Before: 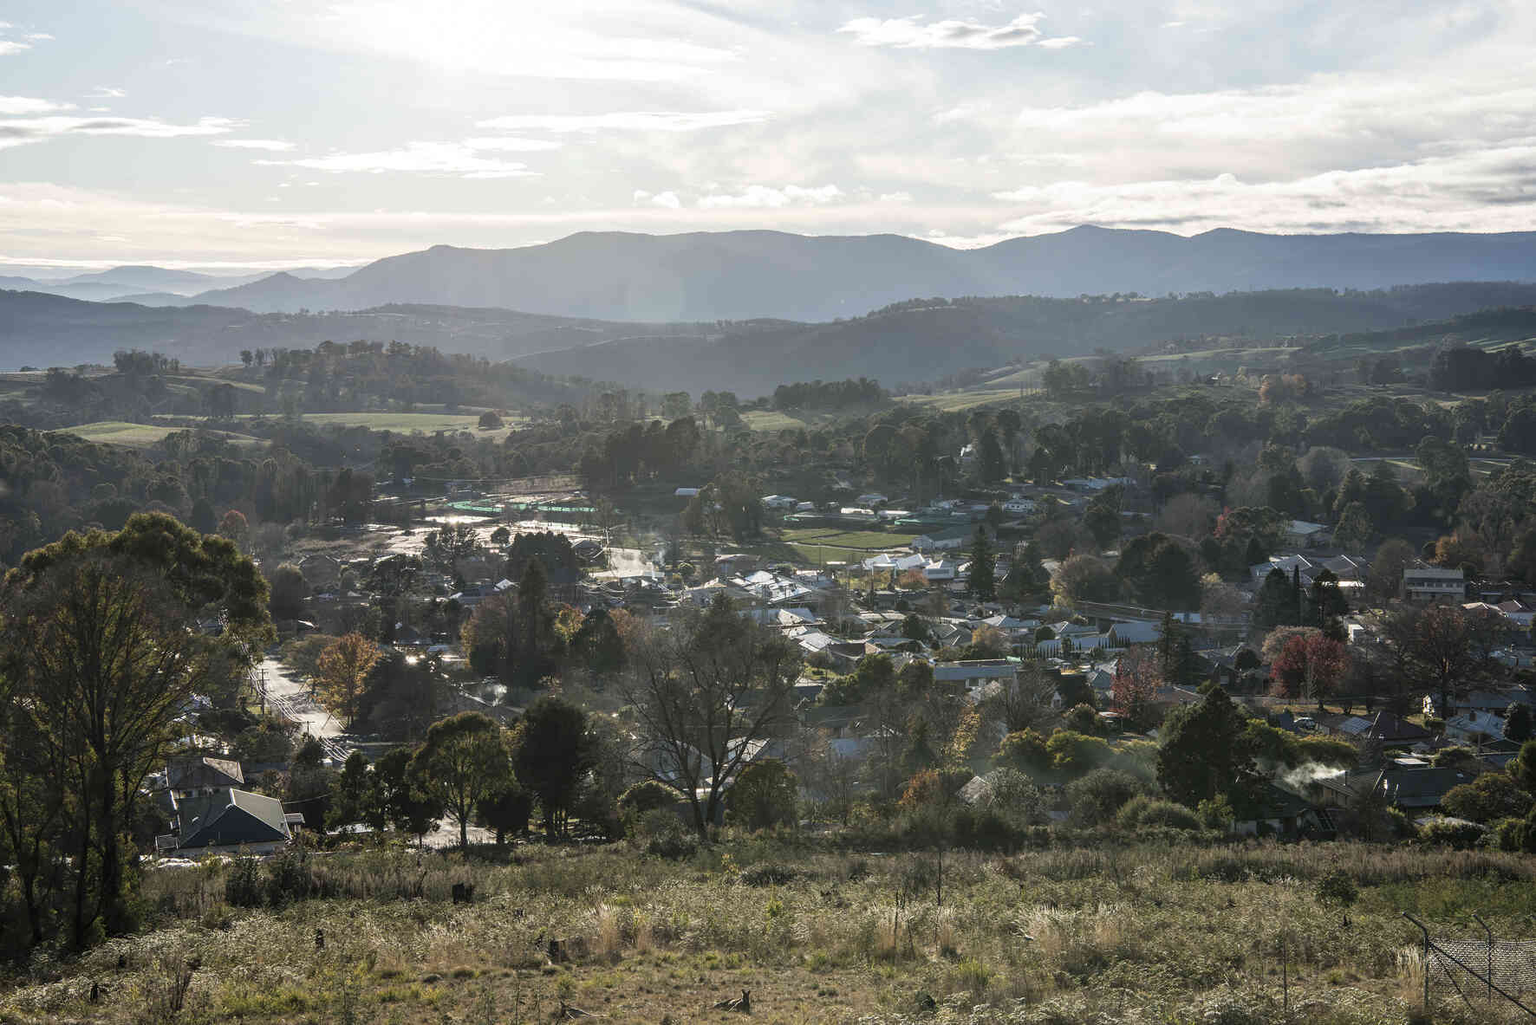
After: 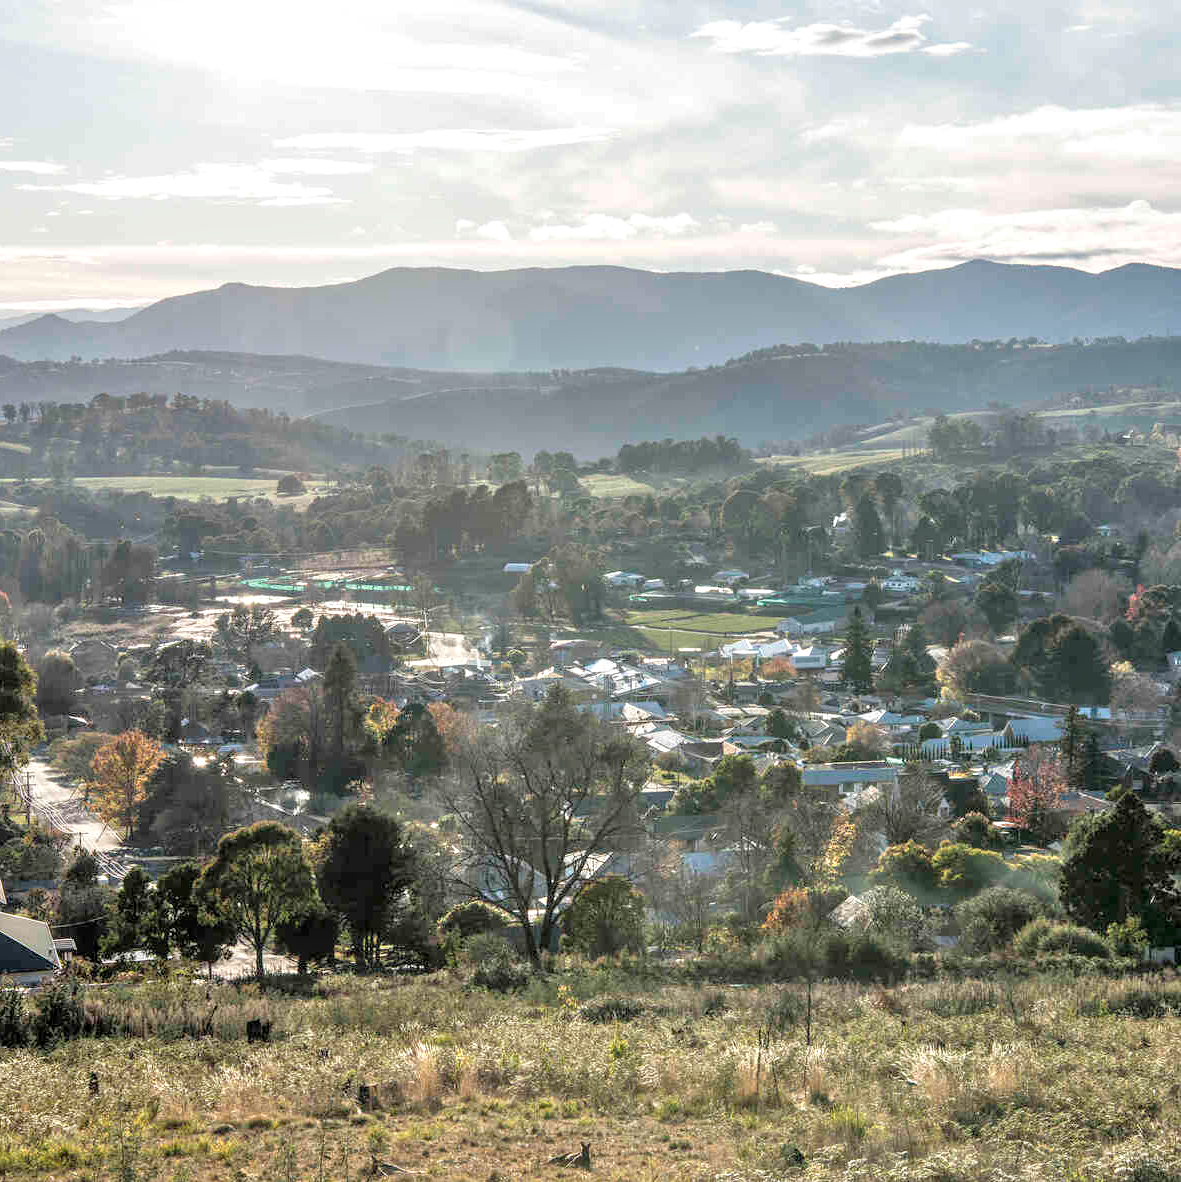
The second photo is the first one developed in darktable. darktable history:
tone equalizer: -7 EV 0.15 EV, -6 EV 0.6 EV, -5 EV 1.15 EV, -4 EV 1.33 EV, -3 EV 1.15 EV, -2 EV 0.6 EV, -1 EV 0.15 EV, mask exposure compensation -0.5 EV
local contrast: on, module defaults
crop and rotate: left 15.546%, right 17.787%
